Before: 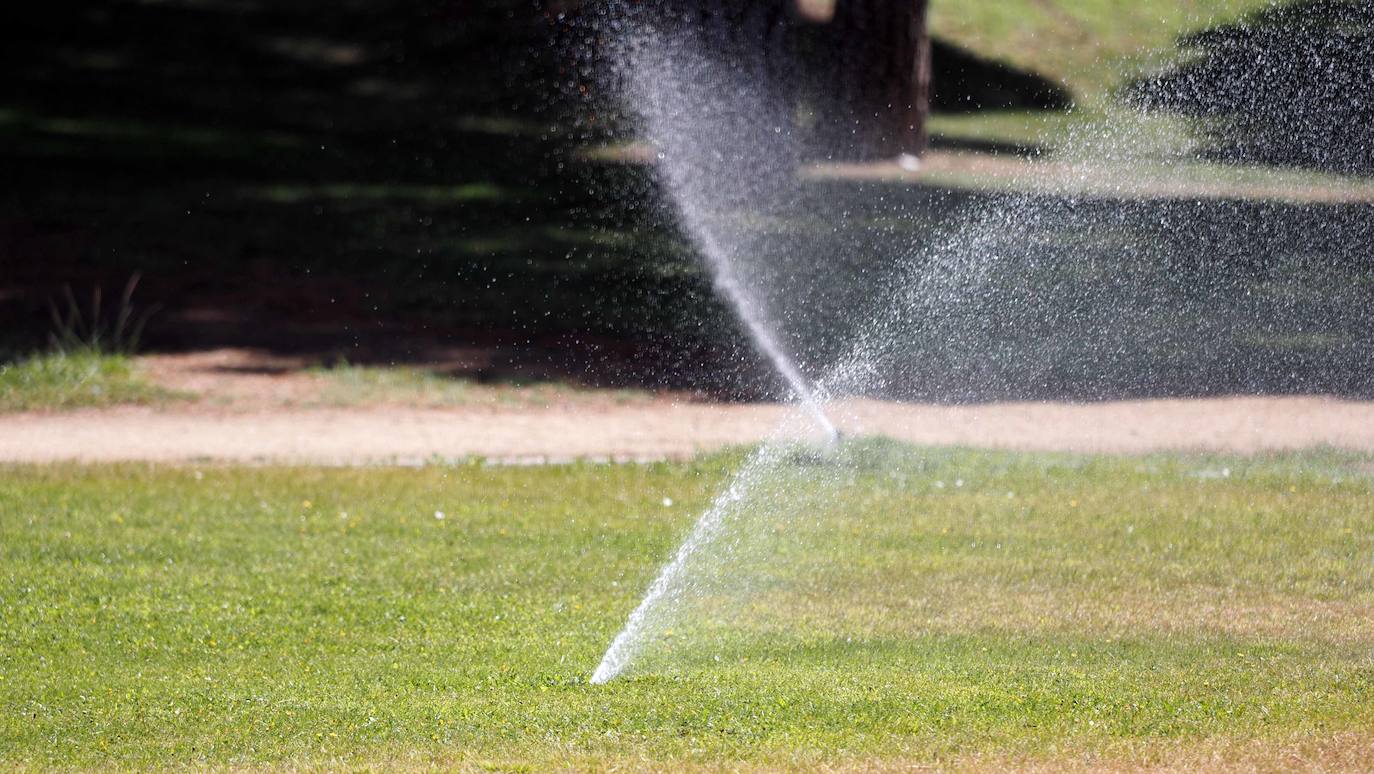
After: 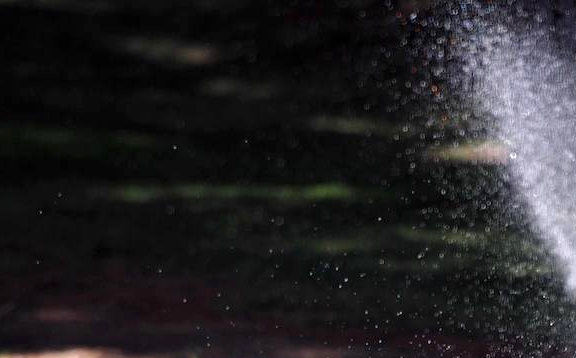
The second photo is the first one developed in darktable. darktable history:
crop and rotate: left 10.817%, top 0.062%, right 47.194%, bottom 53.626%
exposure: exposure 0.496 EV, compensate highlight preservation false
